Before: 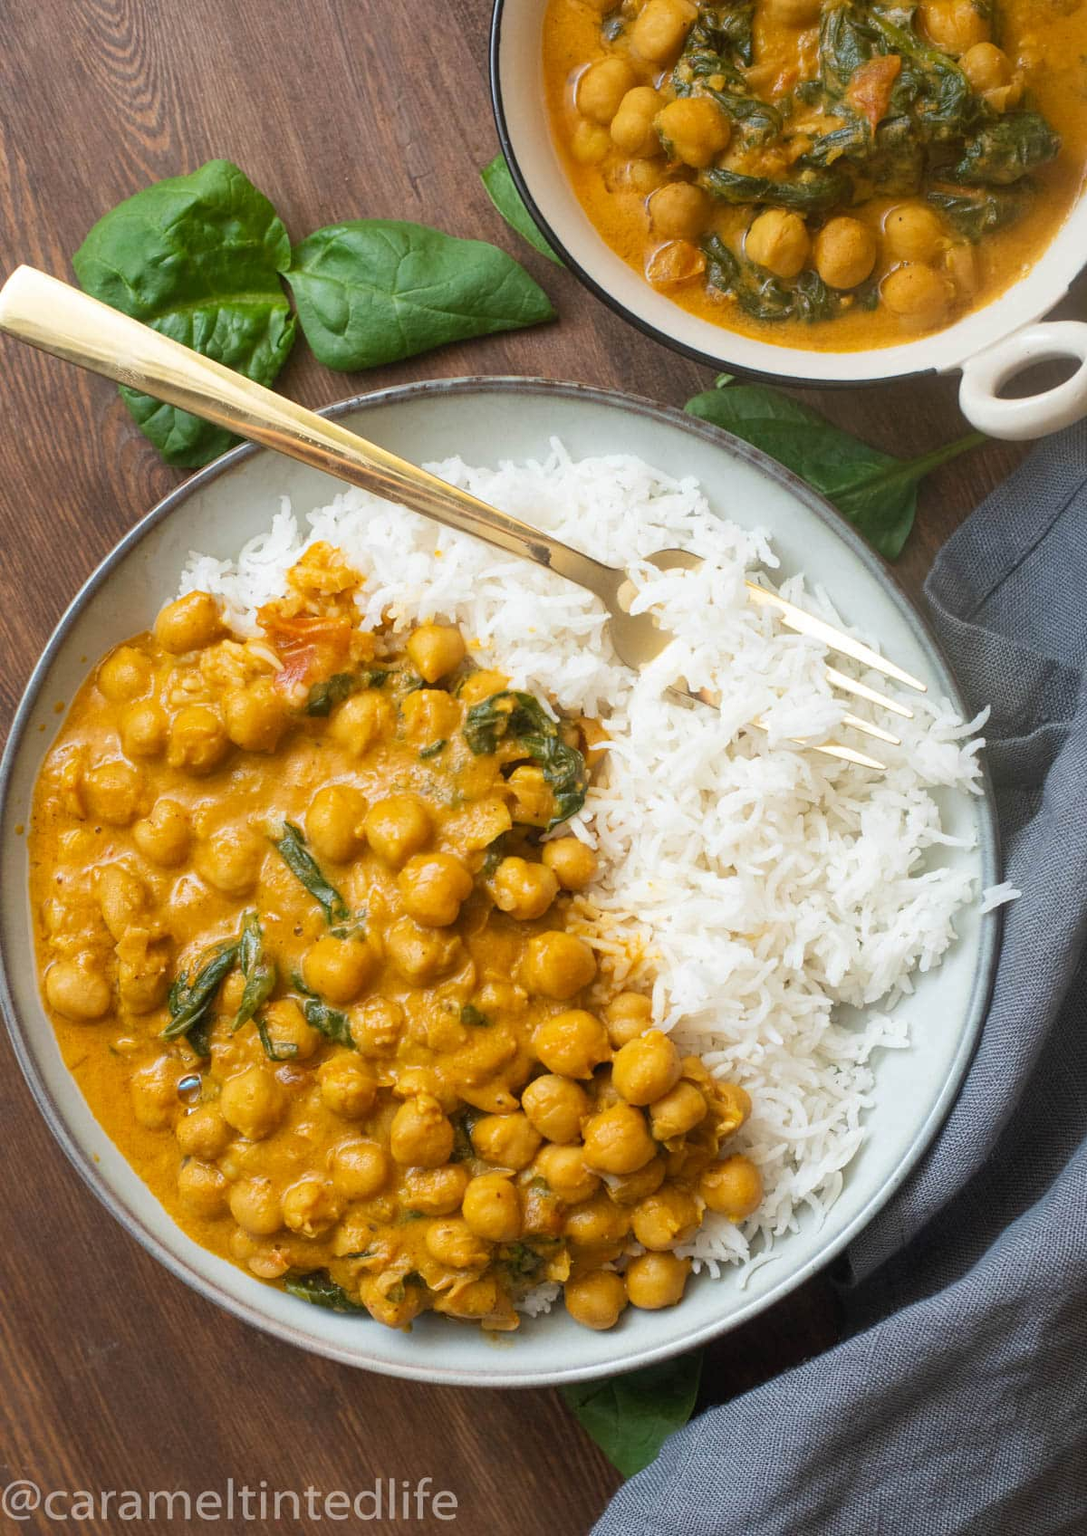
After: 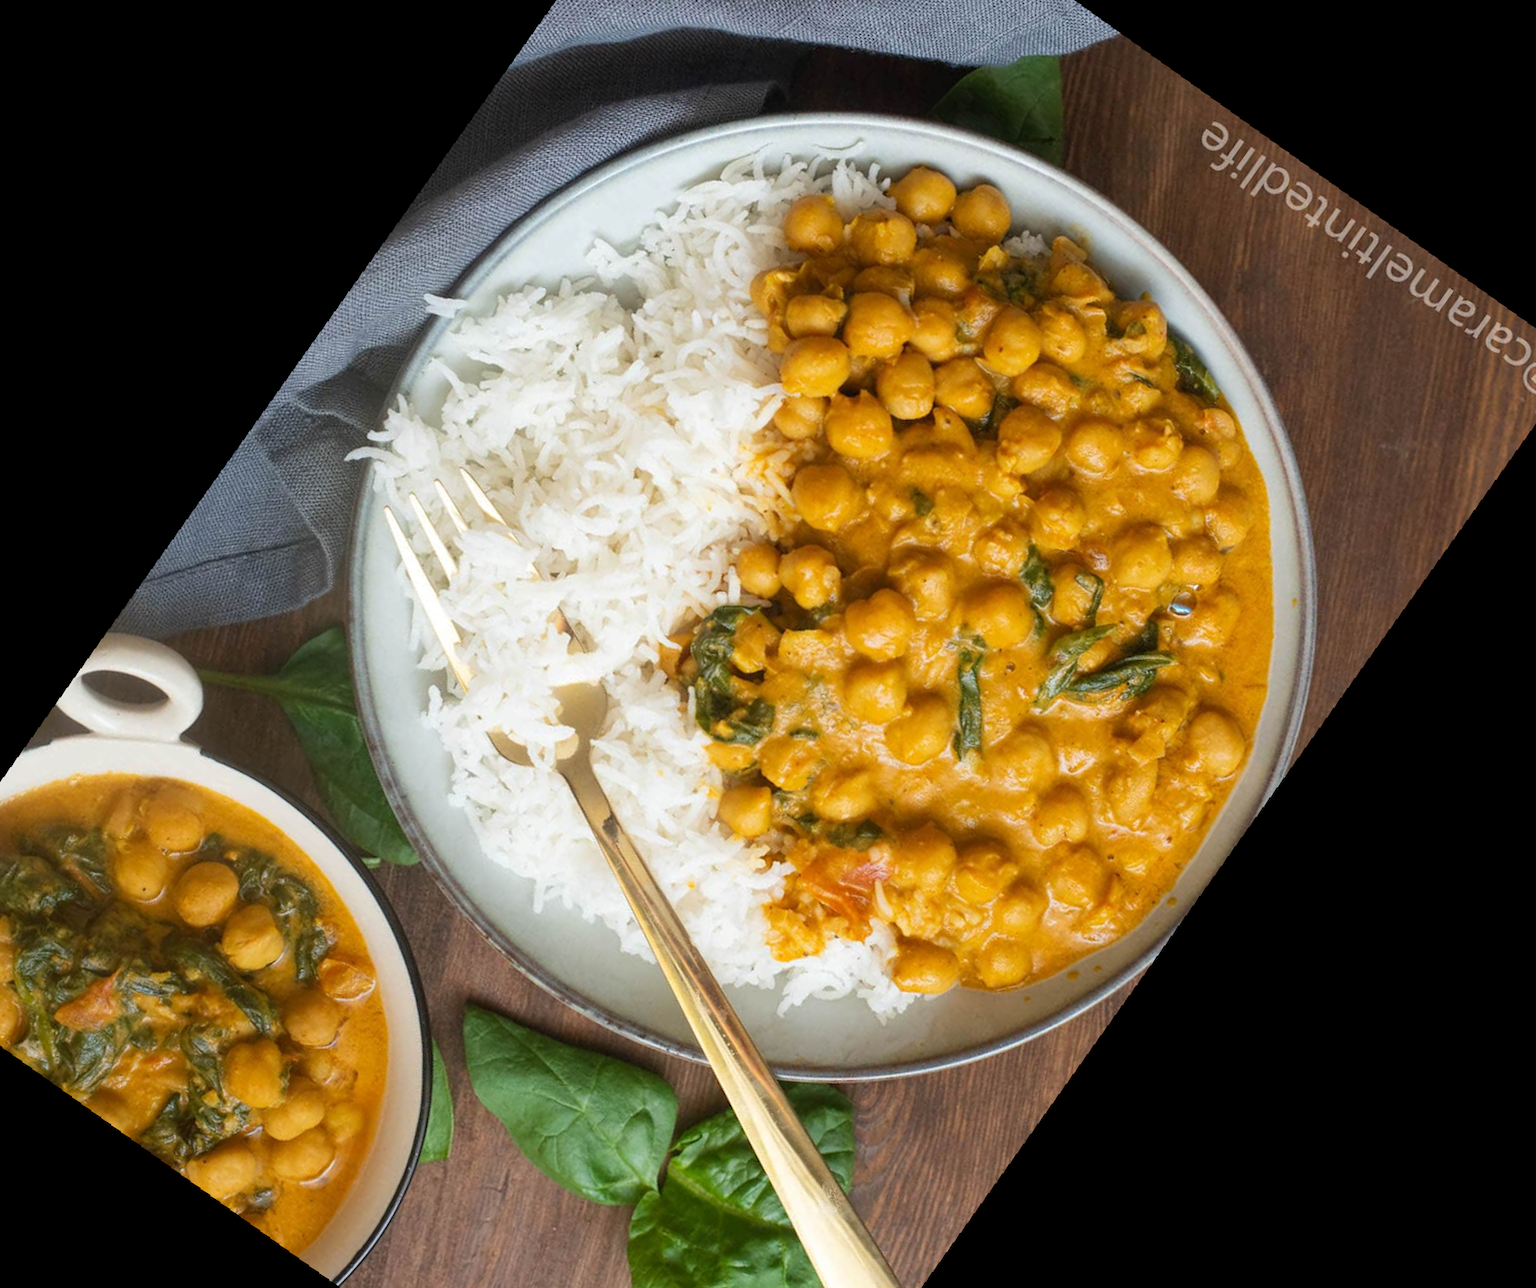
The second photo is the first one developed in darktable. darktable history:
crop and rotate: angle 148.68°, left 9.111%, top 15.603%, right 4.588%, bottom 17.041%
rotate and perspective: rotation 4.1°, automatic cropping off
